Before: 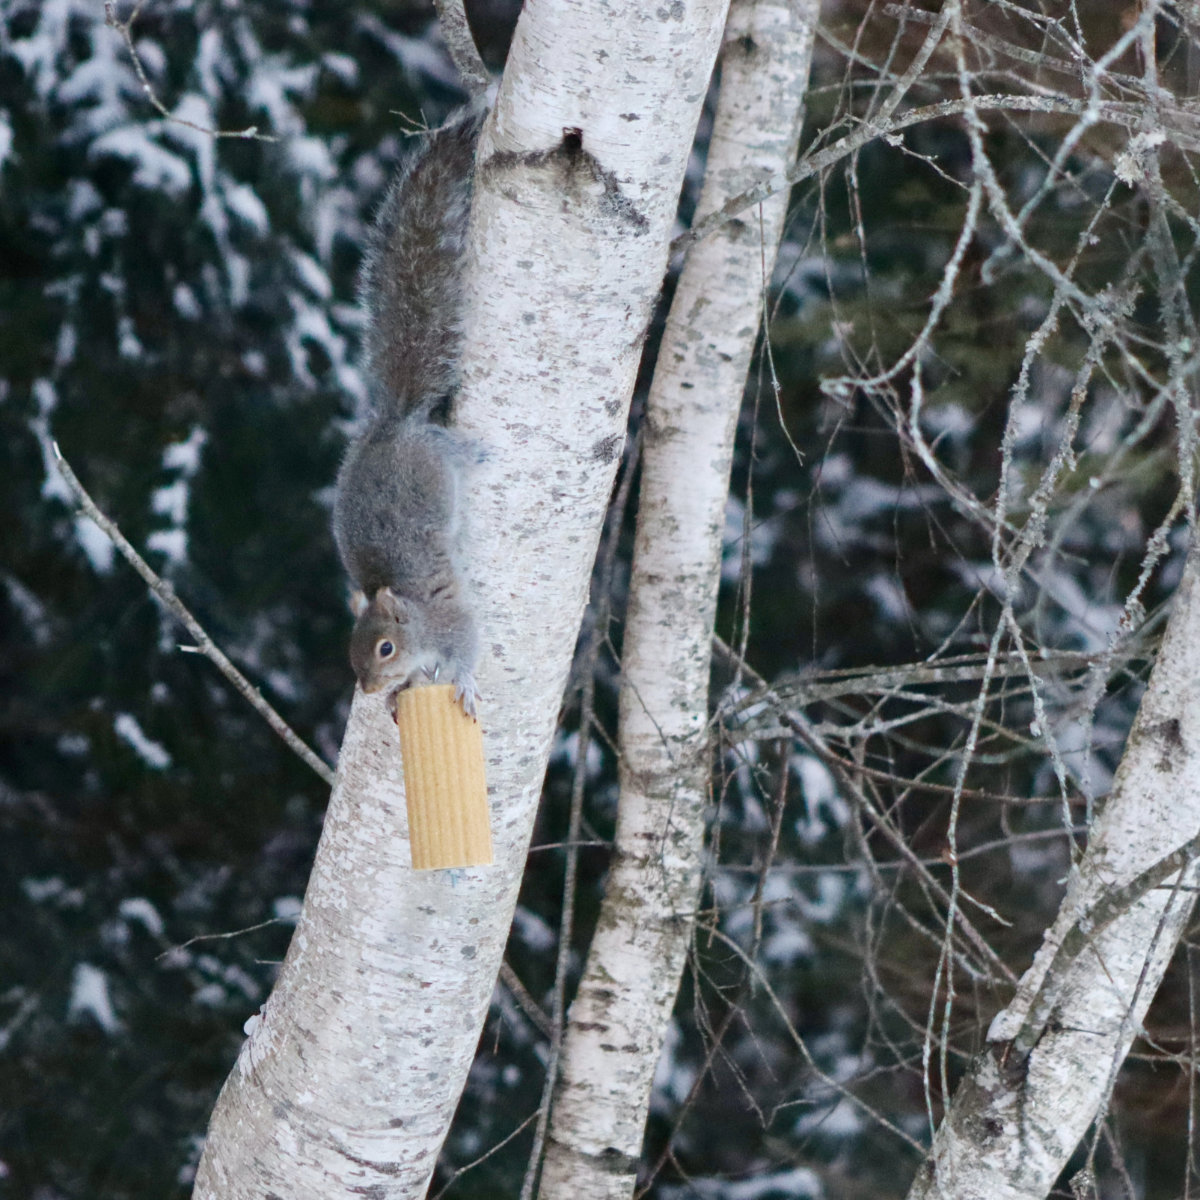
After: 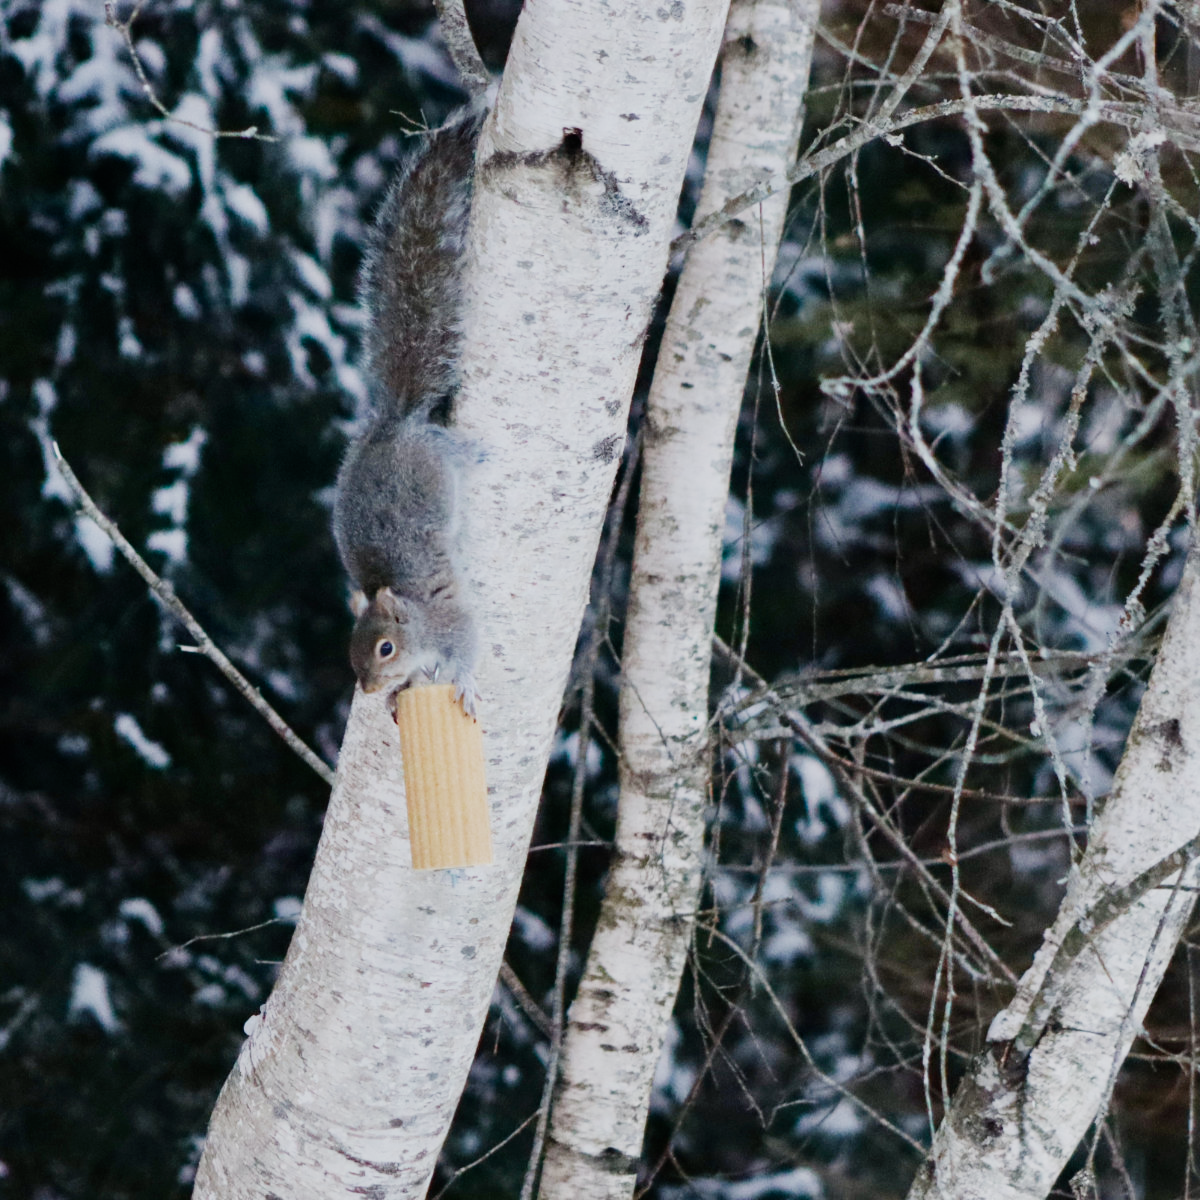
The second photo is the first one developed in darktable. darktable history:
sigmoid: on, module defaults
